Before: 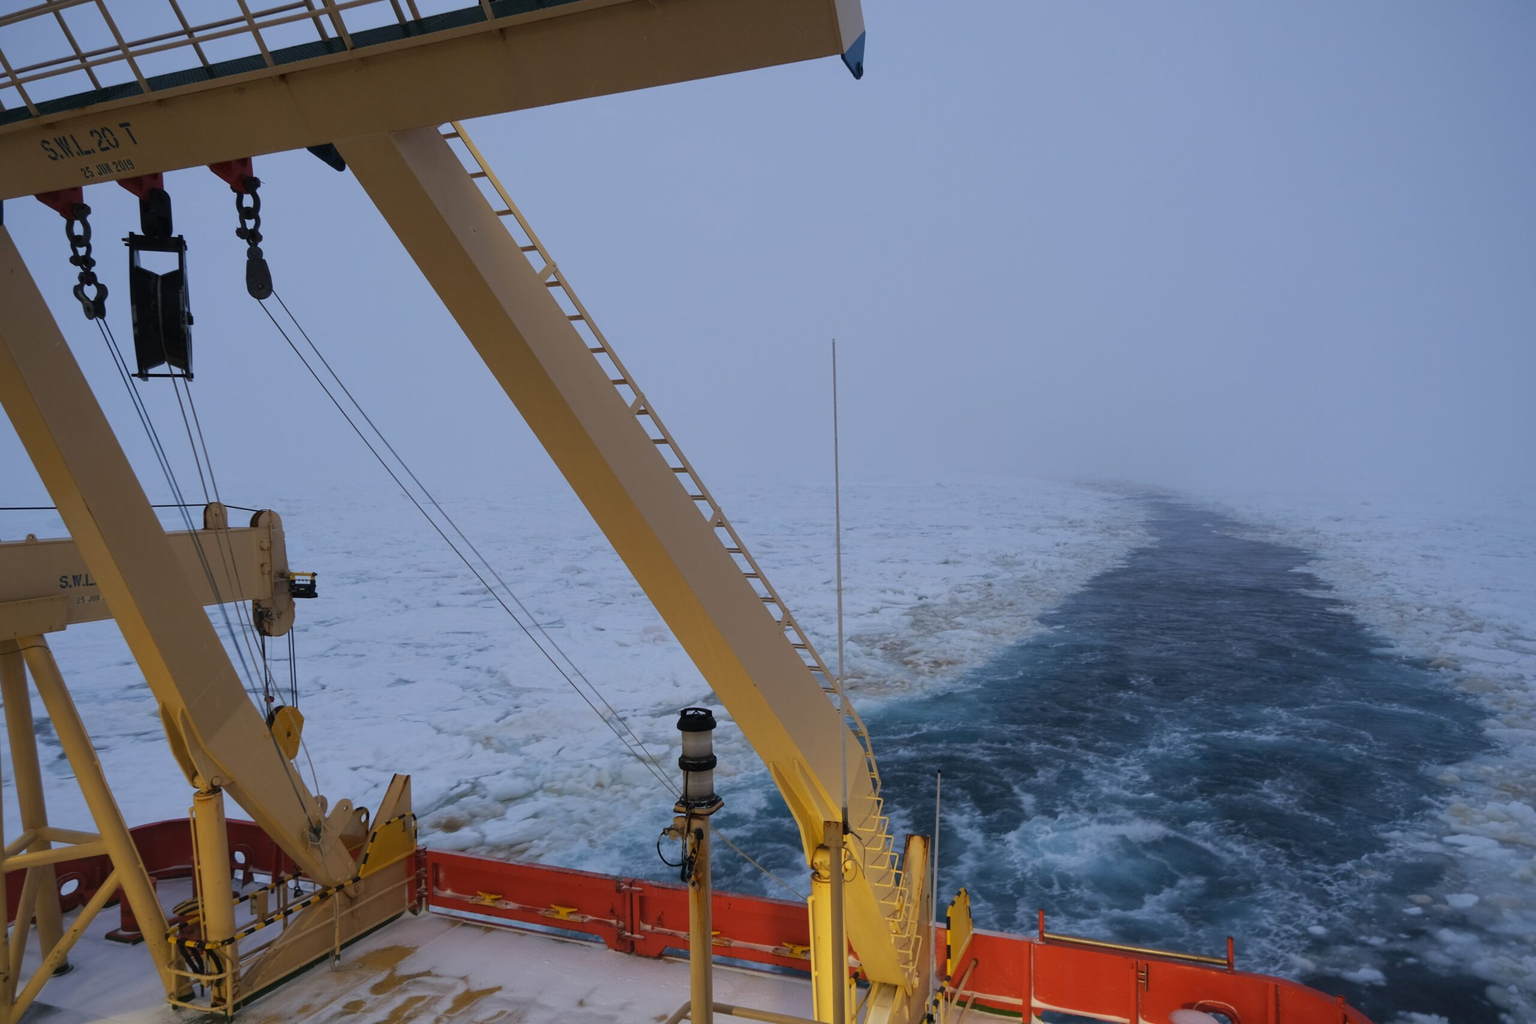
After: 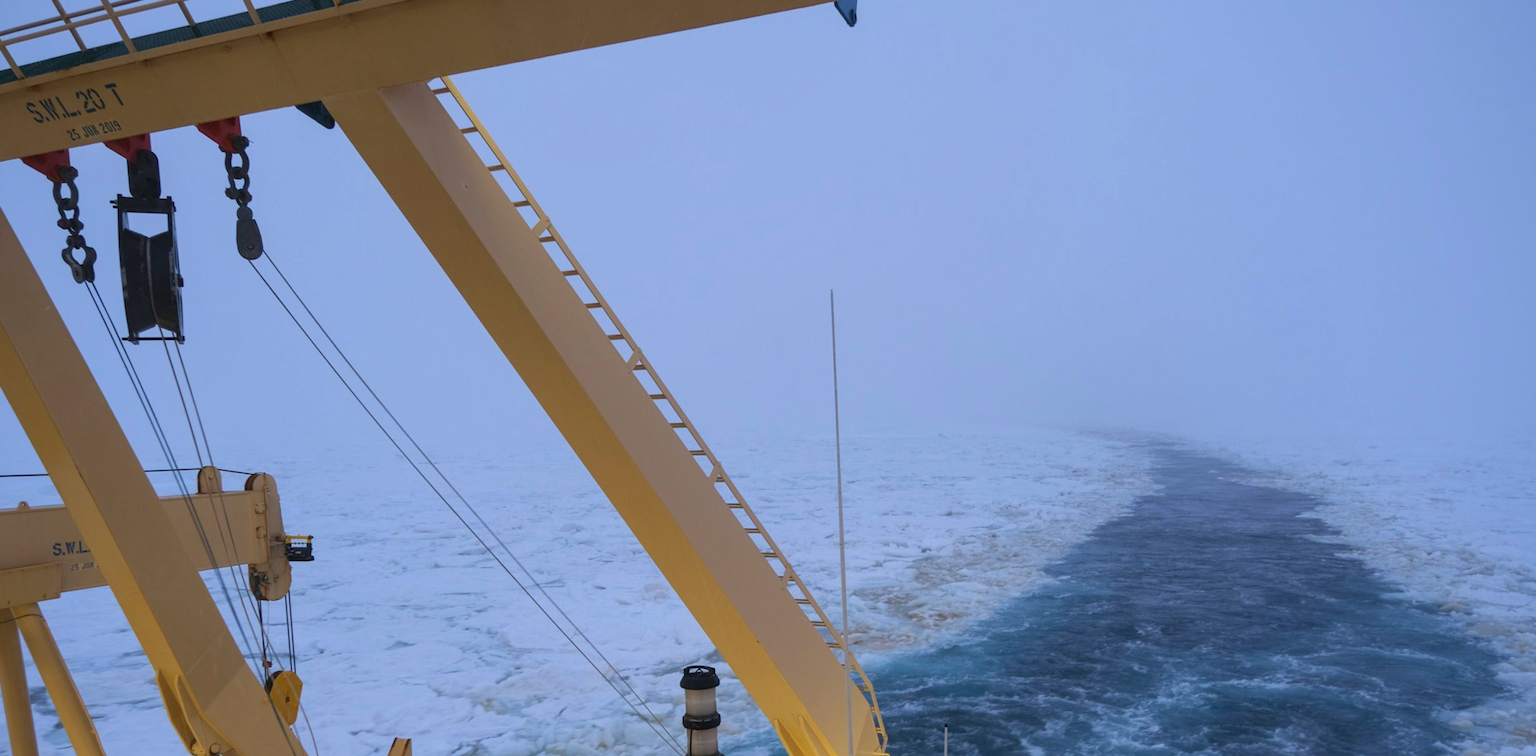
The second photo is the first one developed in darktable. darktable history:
velvia: on, module defaults
white balance: red 0.983, blue 1.036
crop: top 3.857%, bottom 21.132%
local contrast: detail 110%
color balance rgb: perceptual saturation grading › global saturation -0.31%, global vibrance -8%, contrast -13%, saturation formula JzAzBz (2021)
exposure: black level correction 0.001, exposure 0.5 EV, compensate exposure bias true, compensate highlight preservation false
rotate and perspective: rotation -1°, crop left 0.011, crop right 0.989, crop top 0.025, crop bottom 0.975
